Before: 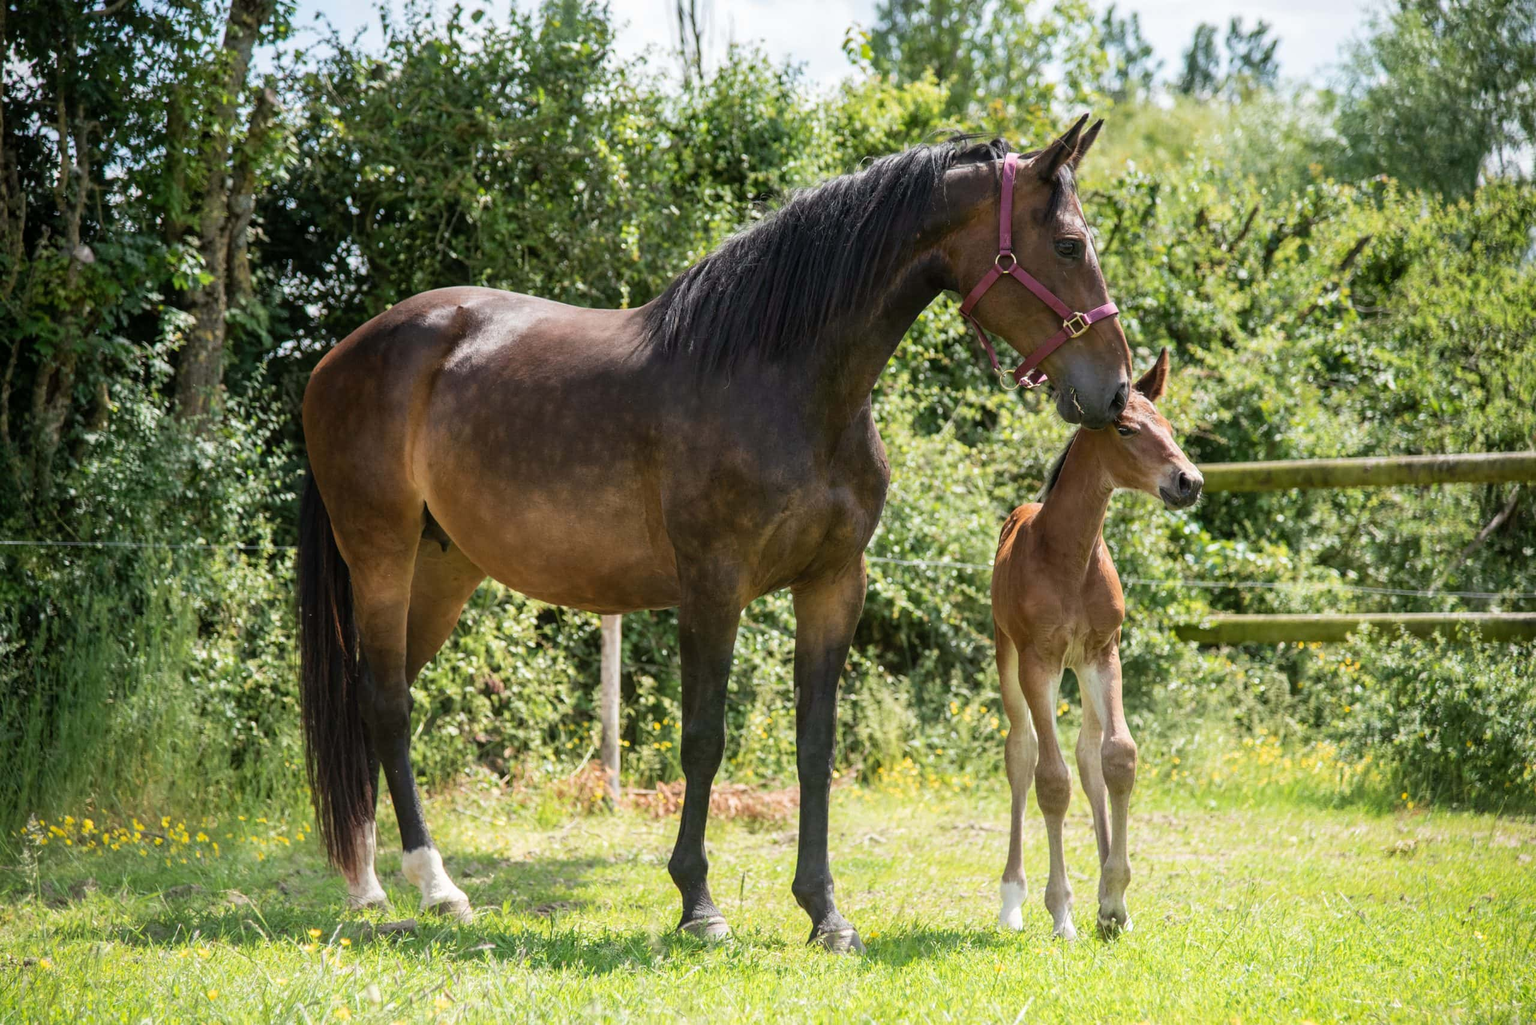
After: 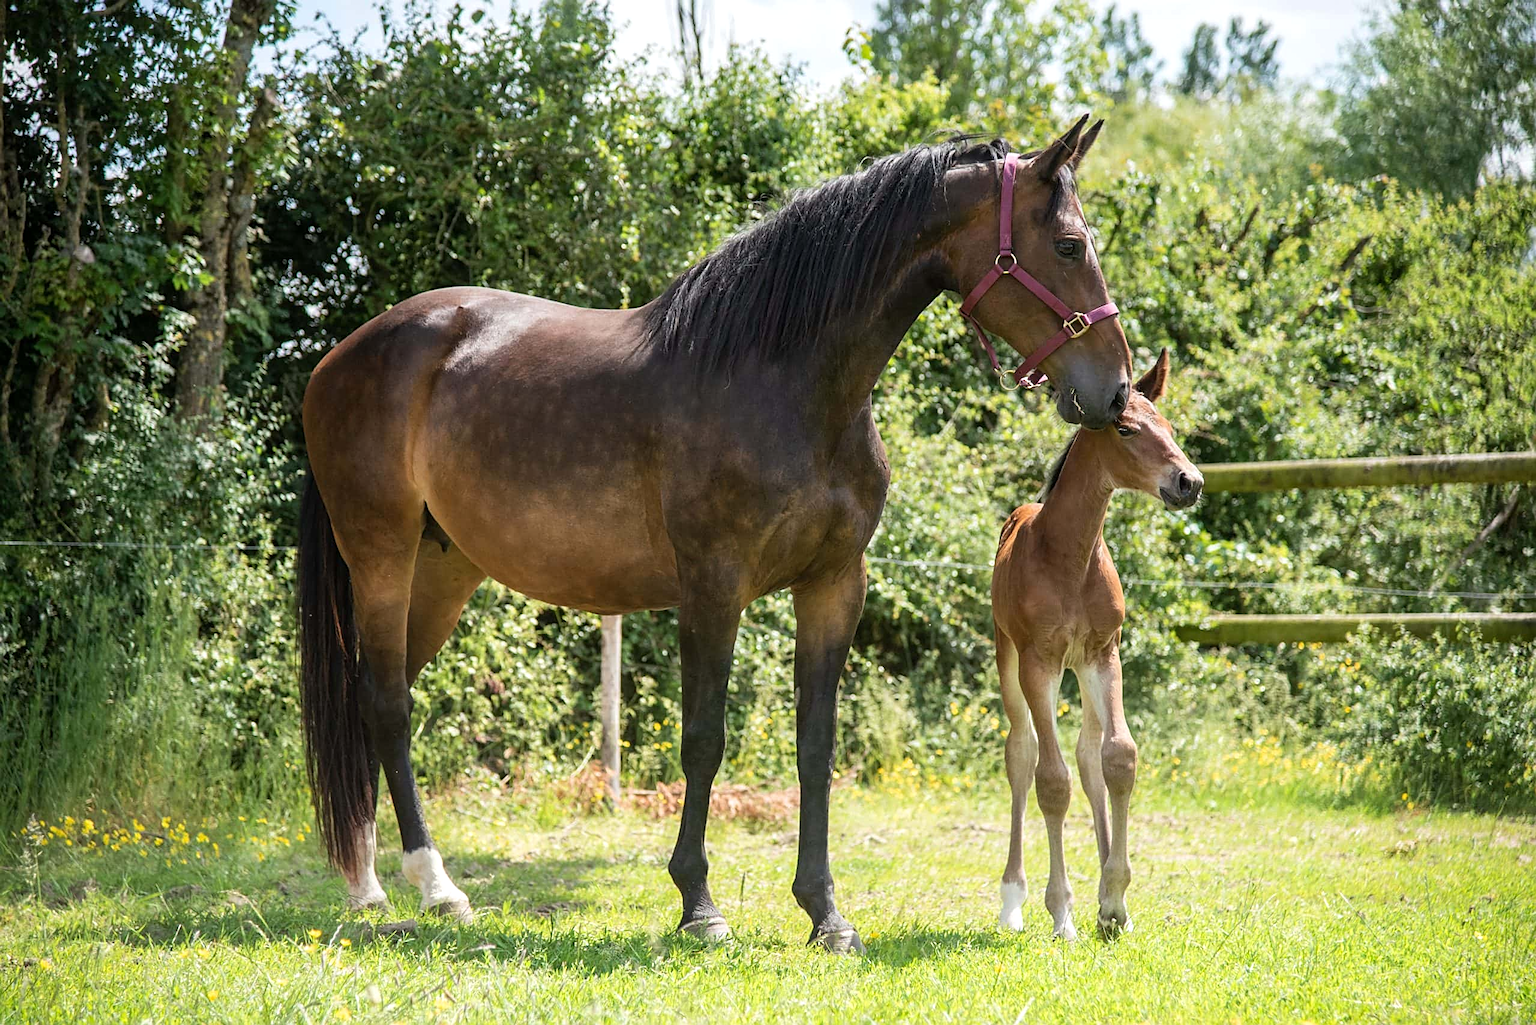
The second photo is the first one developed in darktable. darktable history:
sharpen: on, module defaults
exposure: exposure 0.127 EV, compensate highlight preservation false
